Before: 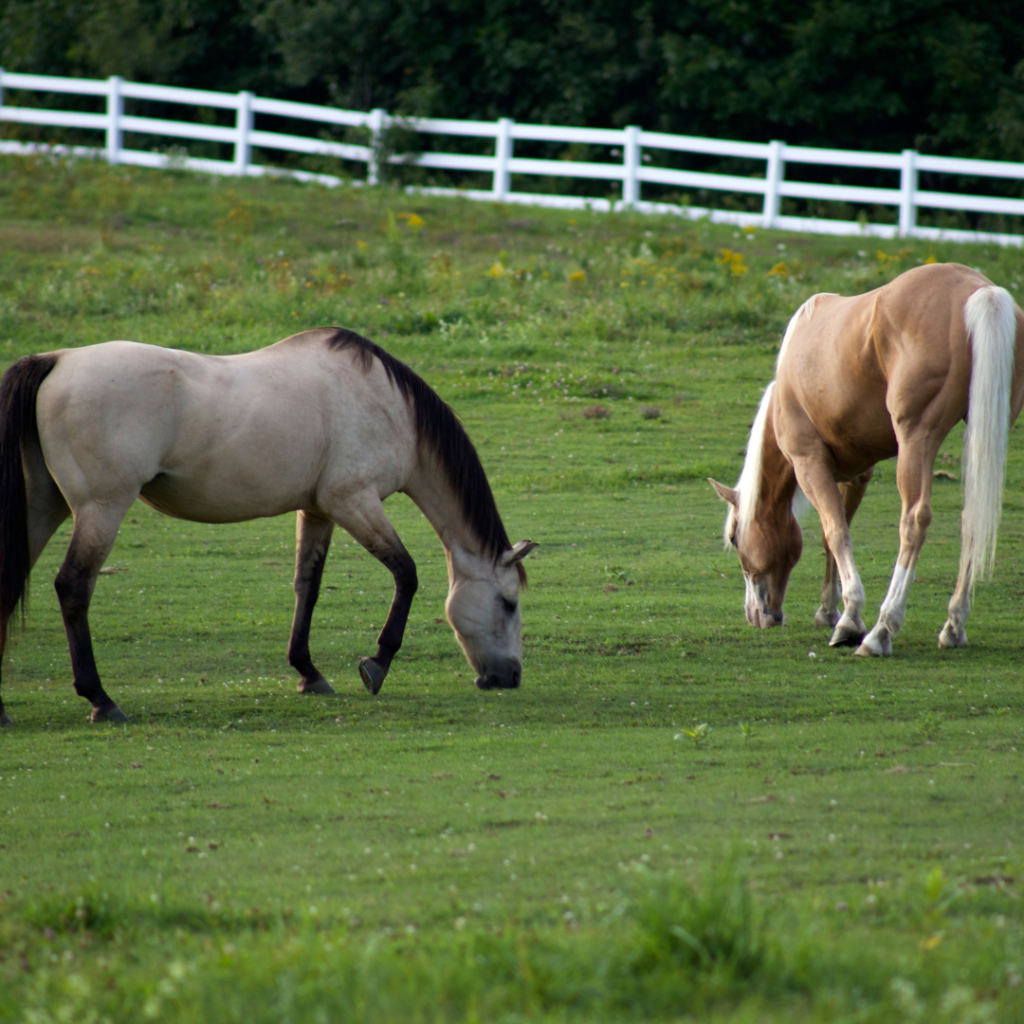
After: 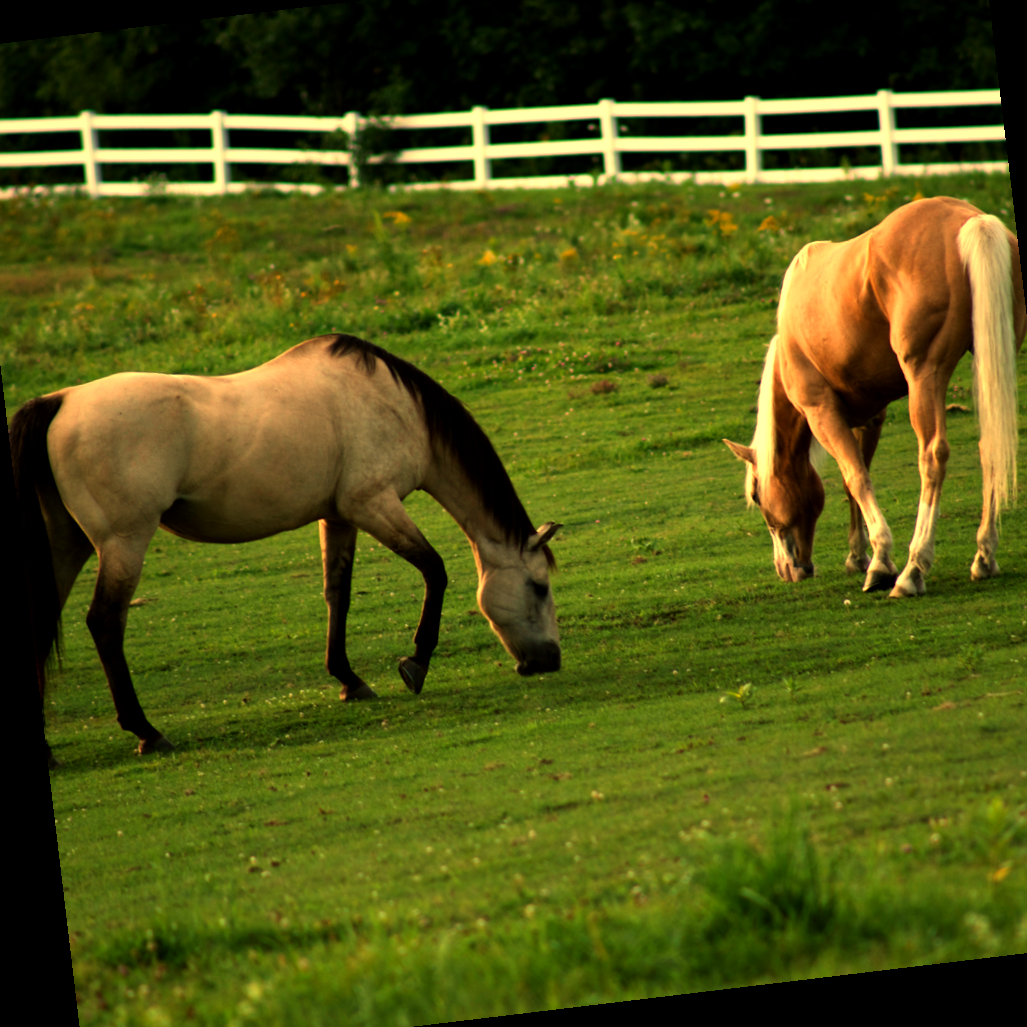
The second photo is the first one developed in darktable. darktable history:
crop: left 3.305%, top 6.436%, right 6.389%, bottom 3.258%
white balance: red 1.138, green 0.996, blue 0.812
color balance: mode lift, gamma, gain (sRGB), lift [1.014, 0.966, 0.918, 0.87], gamma [0.86, 0.734, 0.918, 0.976], gain [1.063, 1.13, 1.063, 0.86]
rotate and perspective: rotation -6.83°, automatic cropping off
